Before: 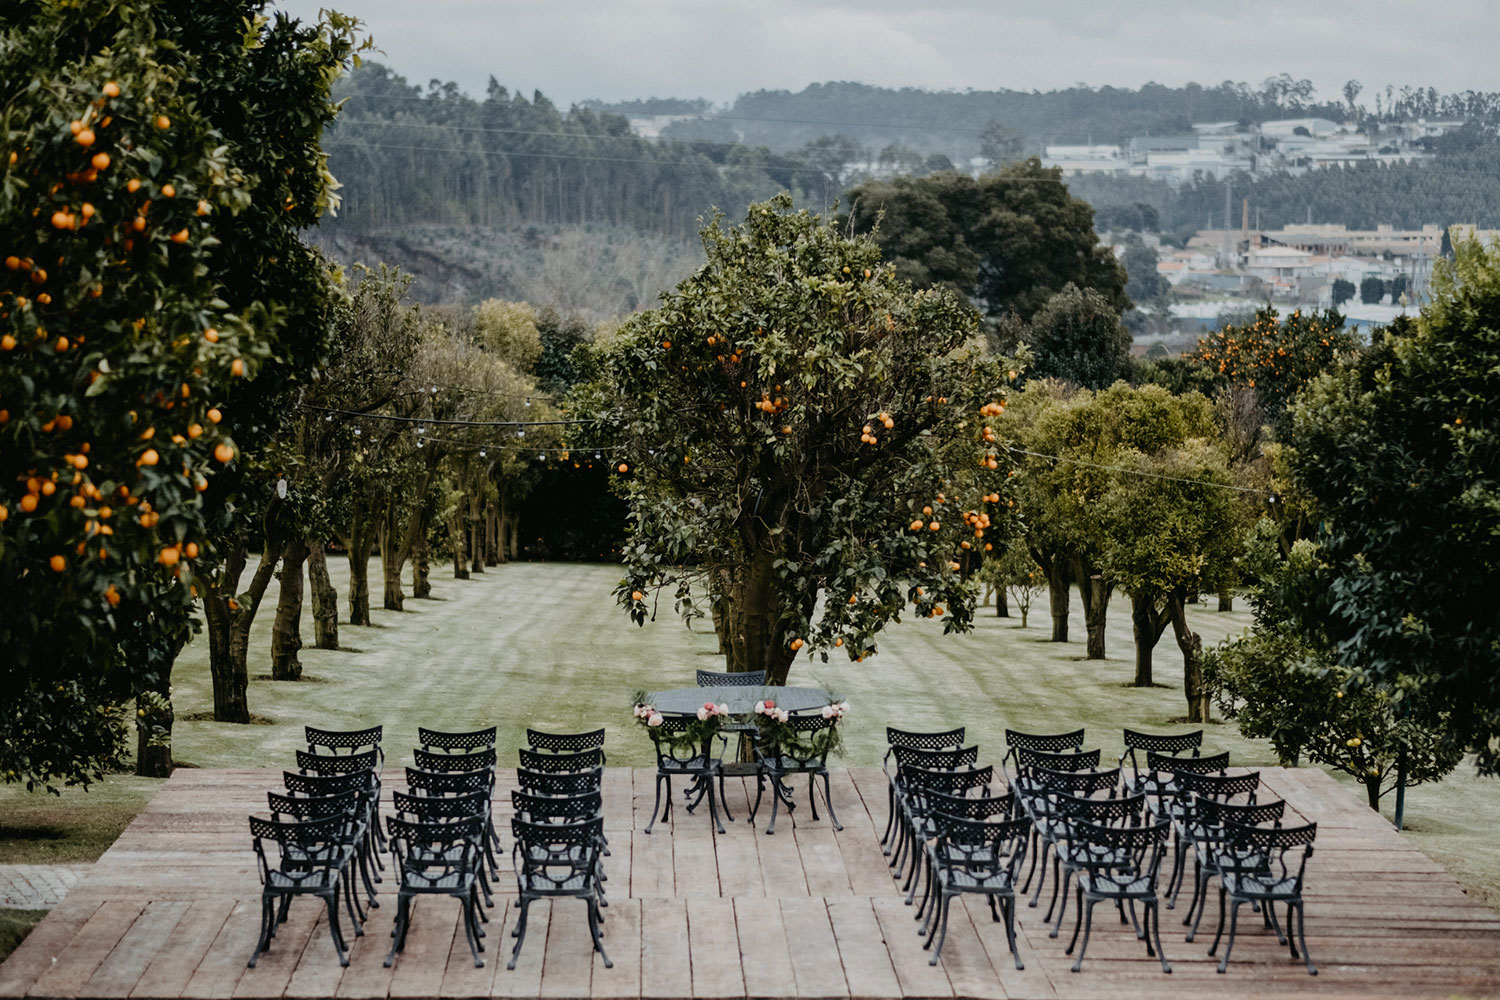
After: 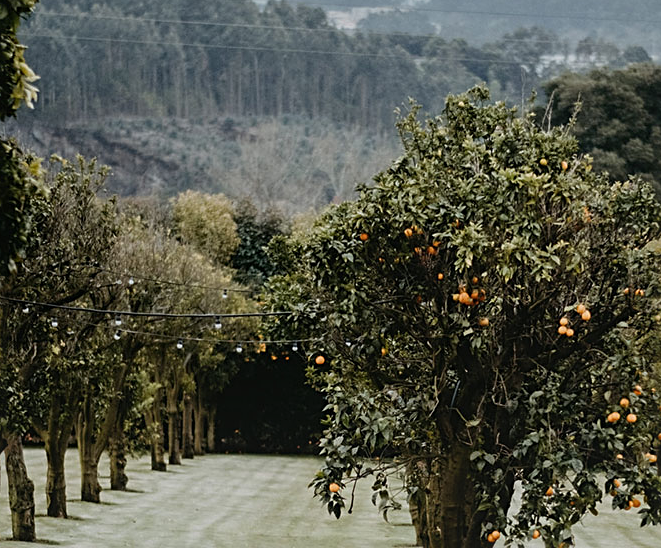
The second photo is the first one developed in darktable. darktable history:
bloom: on, module defaults
sharpen: radius 2.529, amount 0.323
crop: left 20.248%, top 10.86%, right 35.675%, bottom 34.321%
